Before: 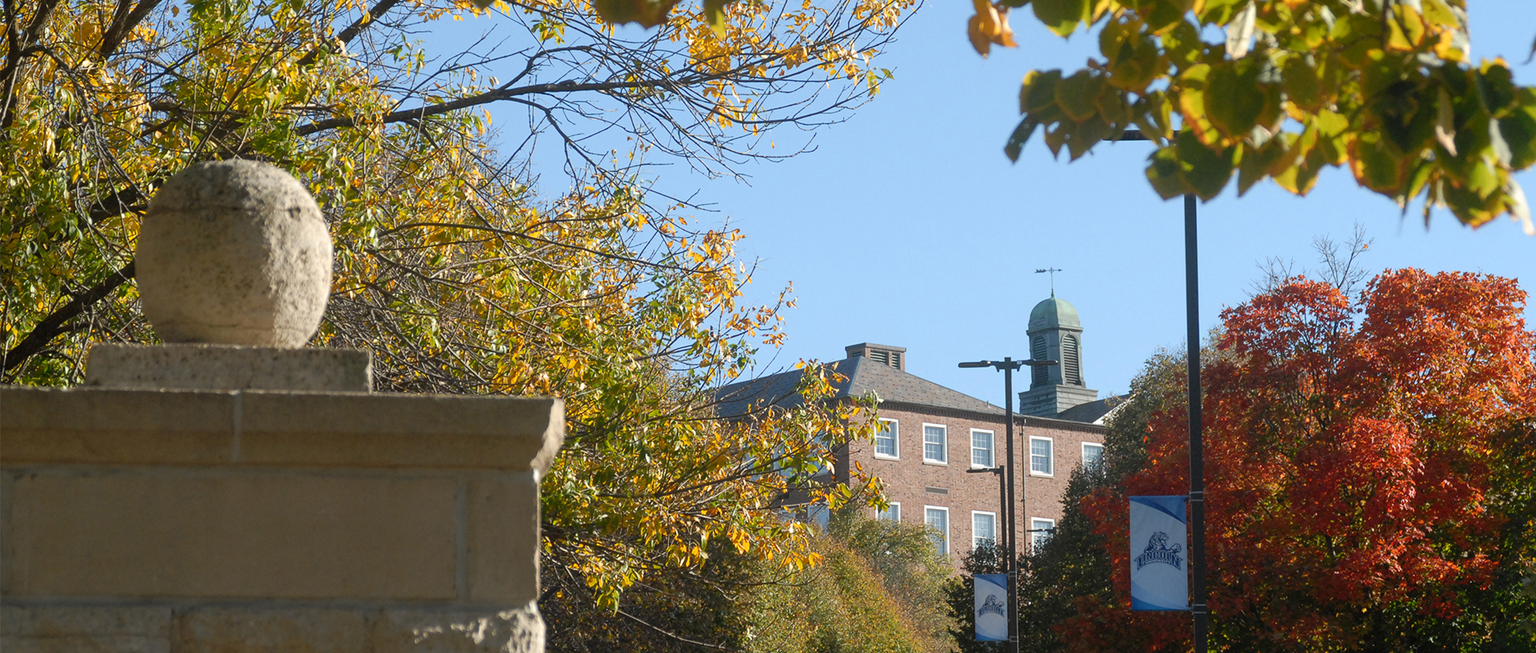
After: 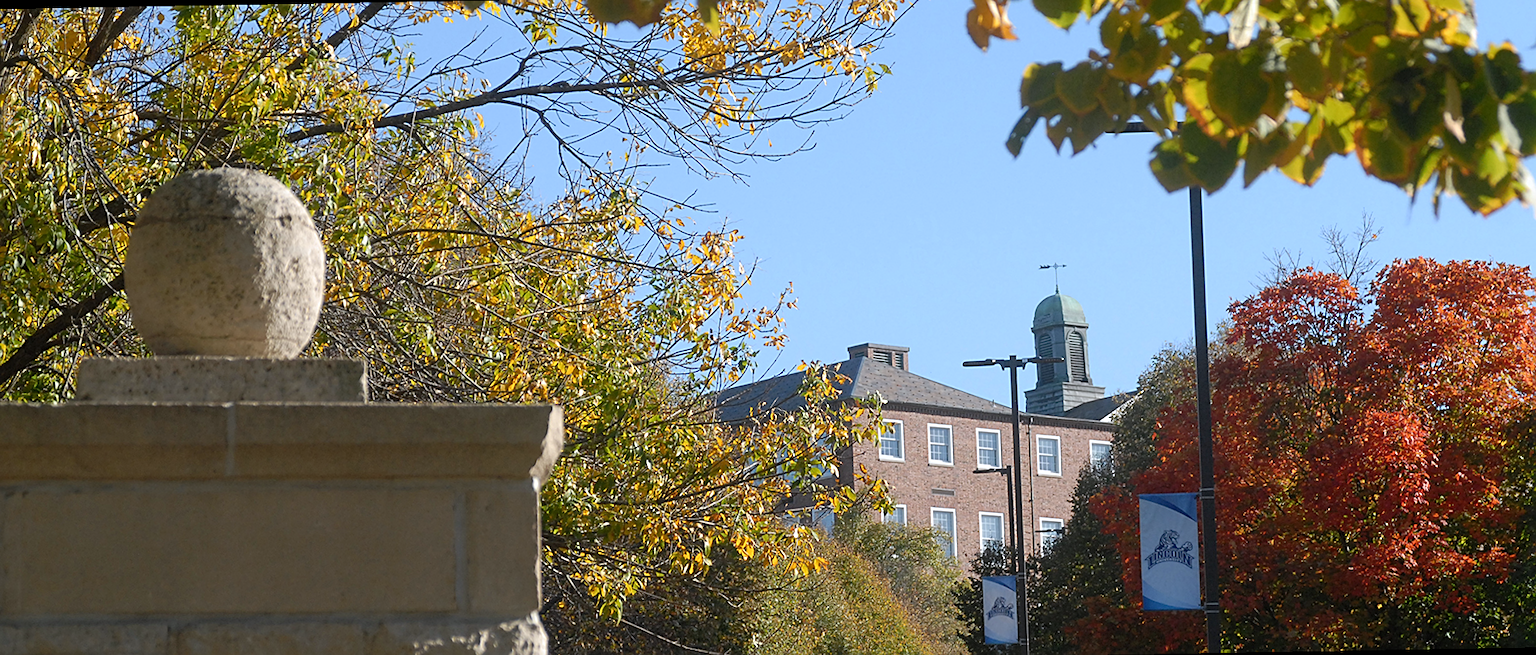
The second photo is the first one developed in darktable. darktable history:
rotate and perspective: rotation -1°, crop left 0.011, crop right 0.989, crop top 0.025, crop bottom 0.975
white balance: red 0.984, blue 1.059
sharpen: on, module defaults
